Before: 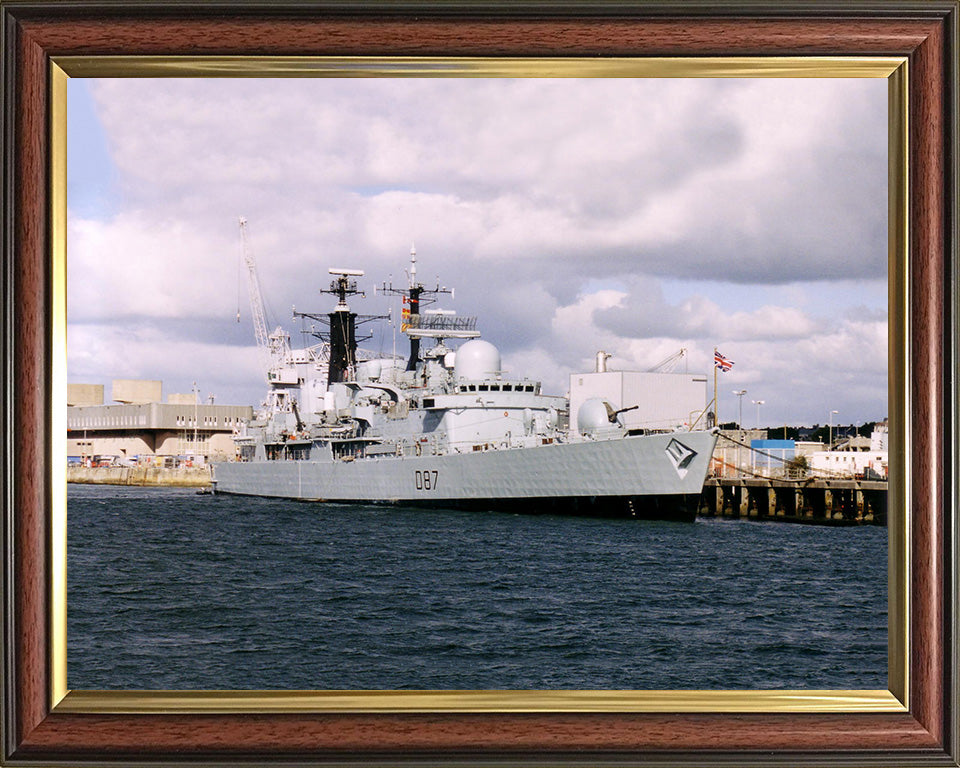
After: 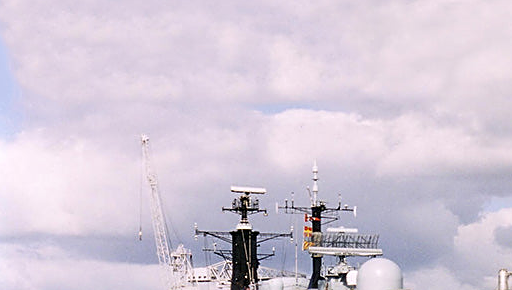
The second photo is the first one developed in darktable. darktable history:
sharpen: on, module defaults
crop: left 10.305%, top 10.745%, right 36.27%, bottom 51.412%
exposure: compensate highlight preservation false
